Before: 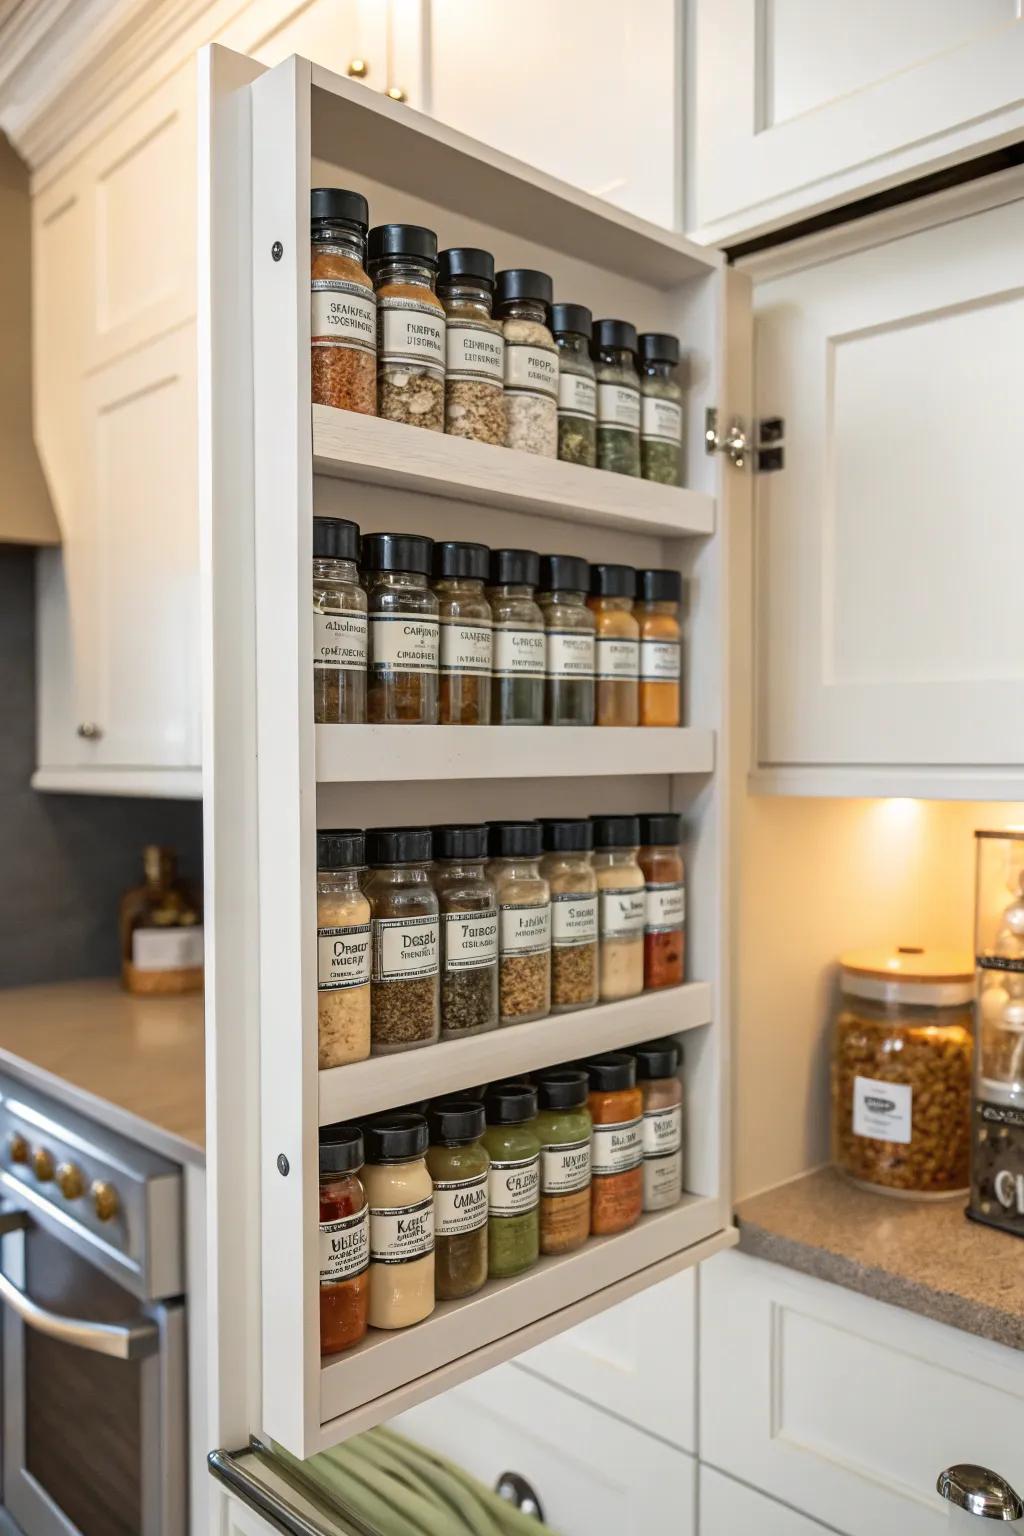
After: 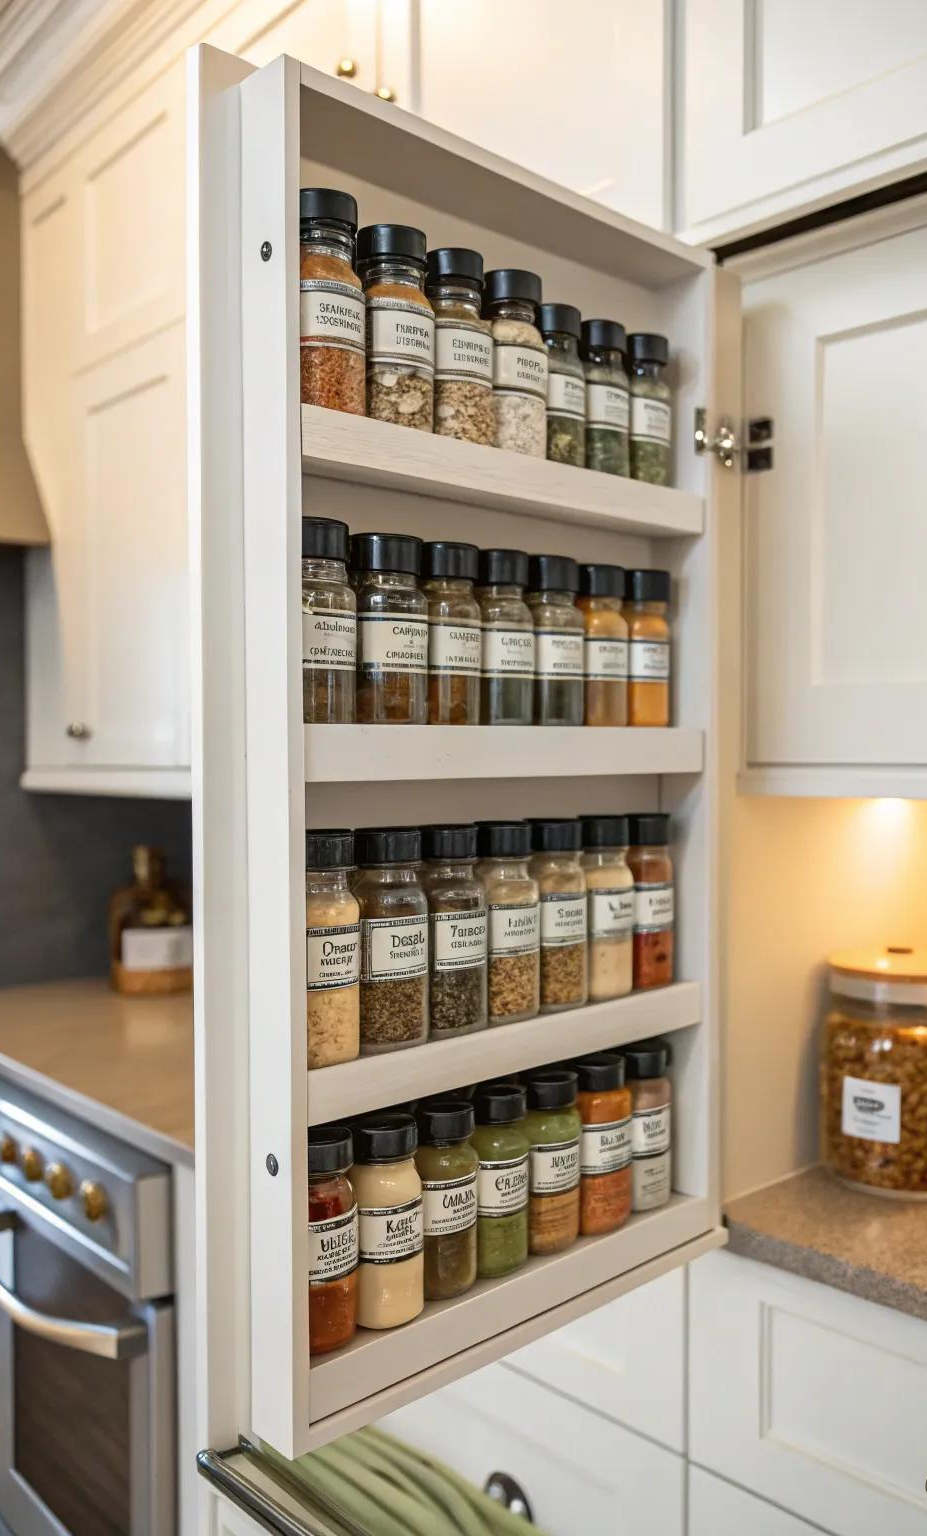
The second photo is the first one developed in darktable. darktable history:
crop and rotate: left 1.144%, right 8.233%
